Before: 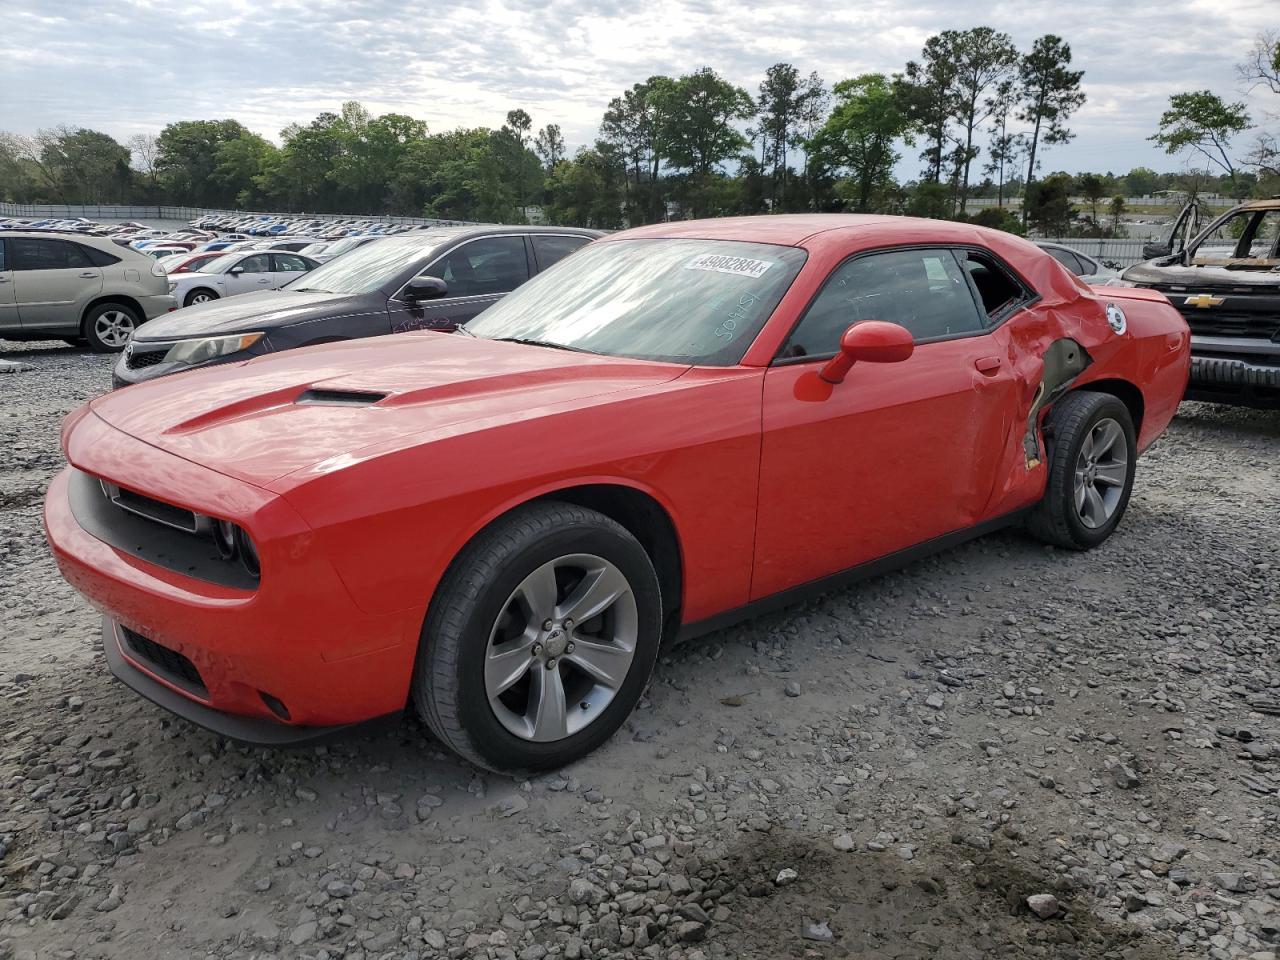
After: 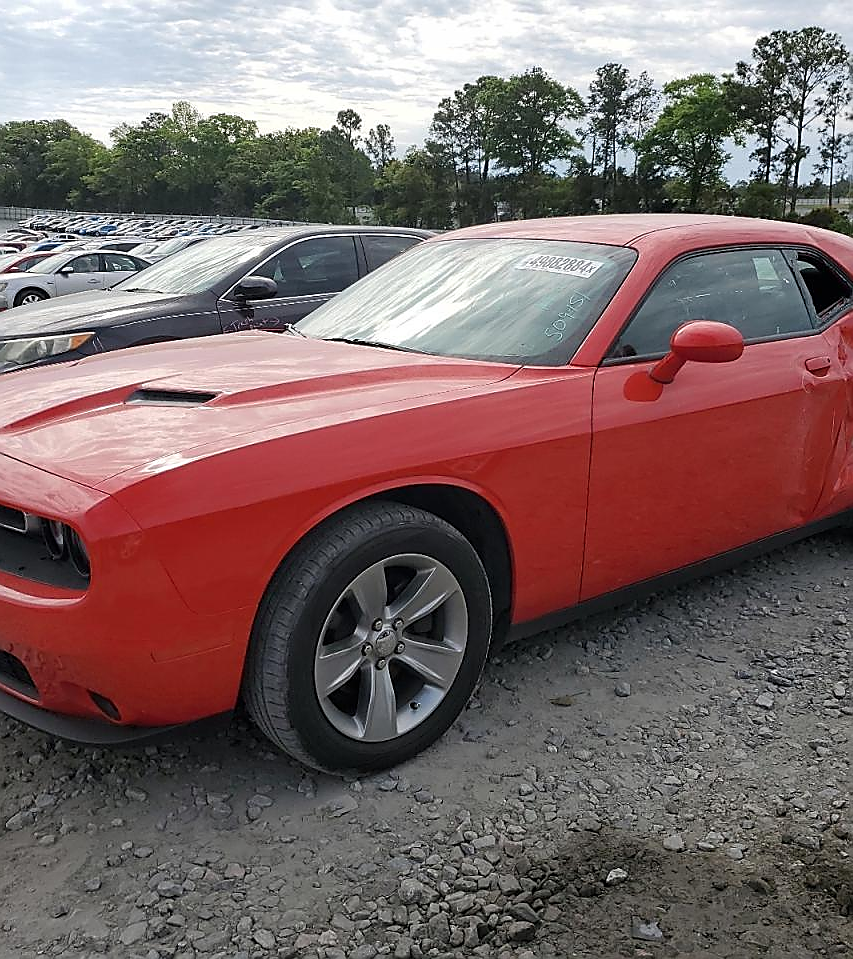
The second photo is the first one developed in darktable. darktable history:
crop and rotate: left 13.342%, right 19.991%
sharpen: radius 1.4, amount 1.25, threshold 0.7
